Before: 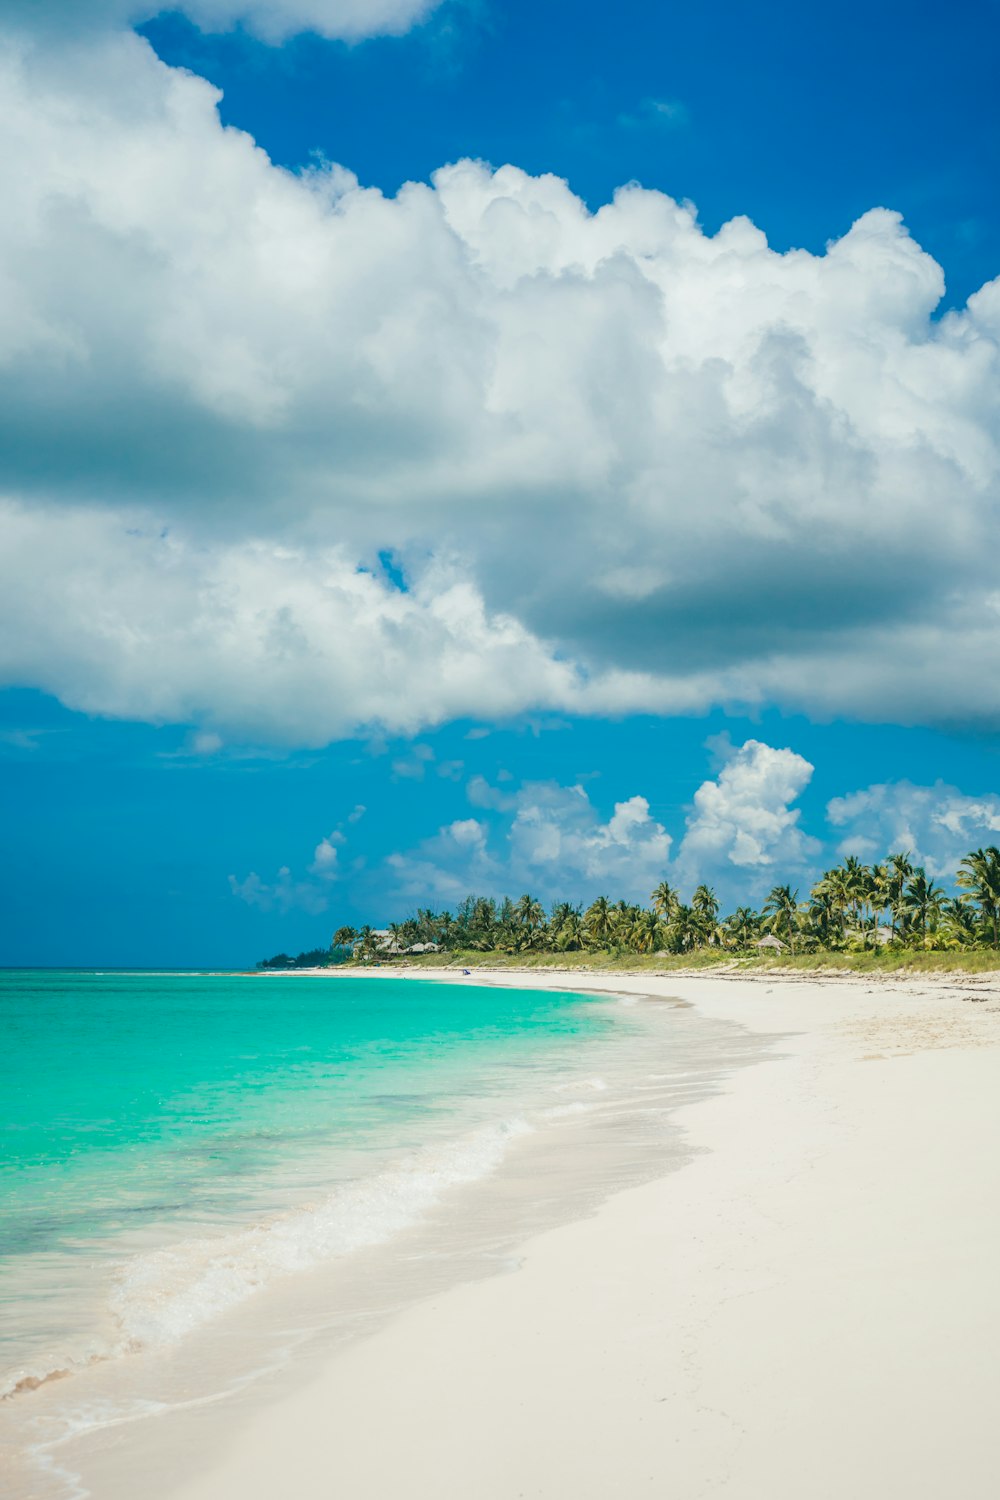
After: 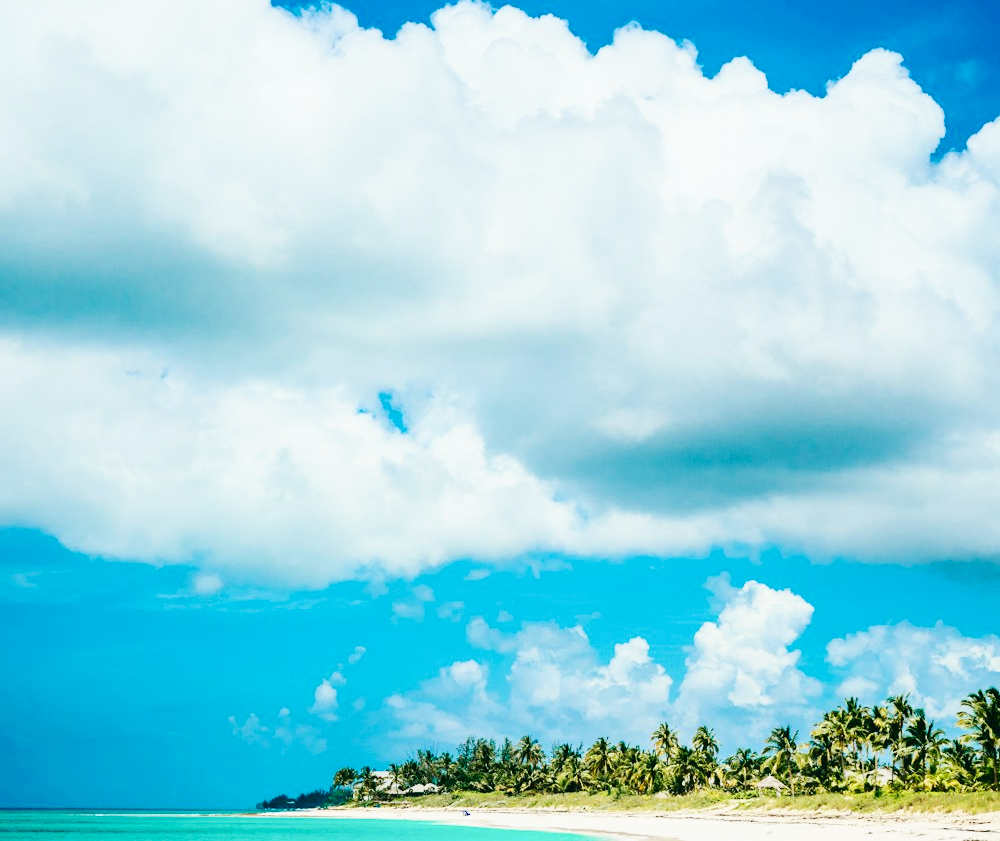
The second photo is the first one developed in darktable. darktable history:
crop and rotate: top 10.605%, bottom 33.274%
contrast brightness saturation: contrast 0.22
base curve: curves: ch0 [(0, 0) (0.036, 0.025) (0.121, 0.166) (0.206, 0.329) (0.605, 0.79) (1, 1)], preserve colors none
rgb levels: preserve colors max RGB
